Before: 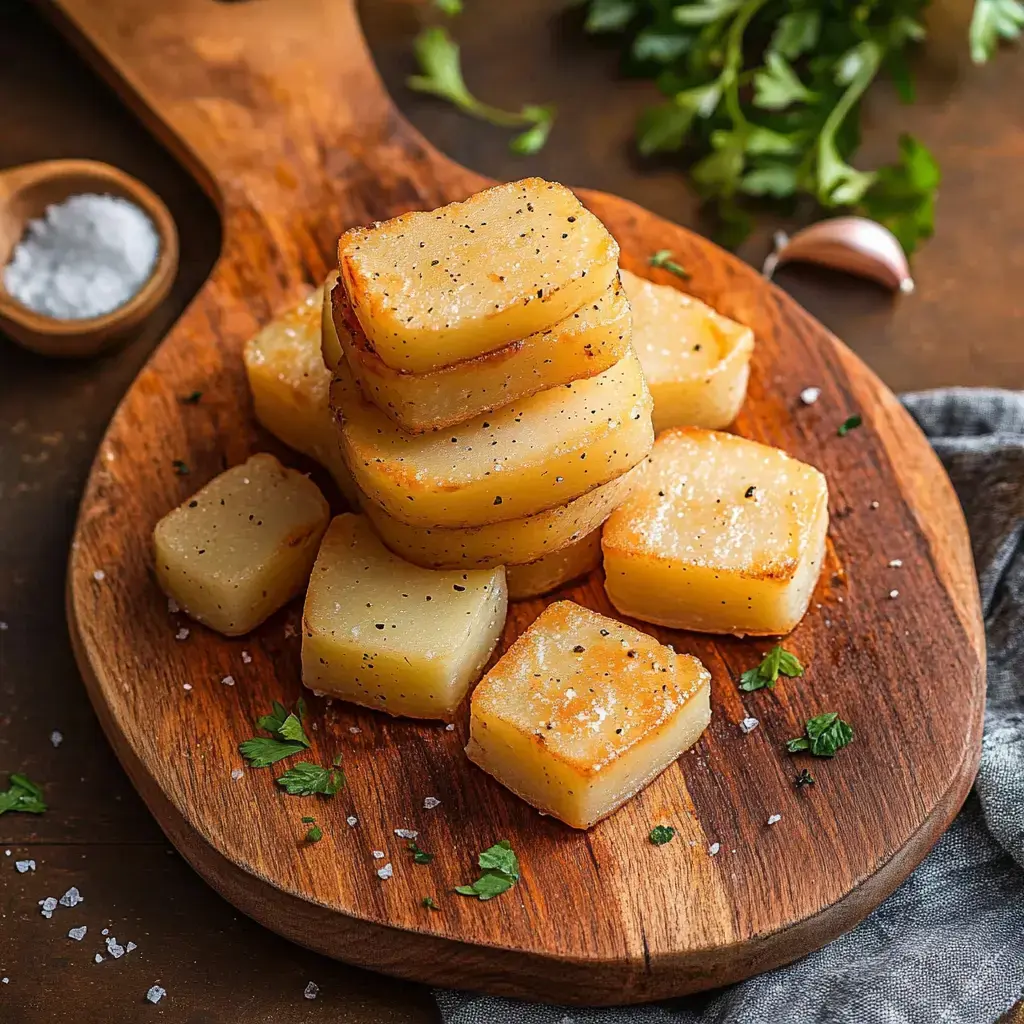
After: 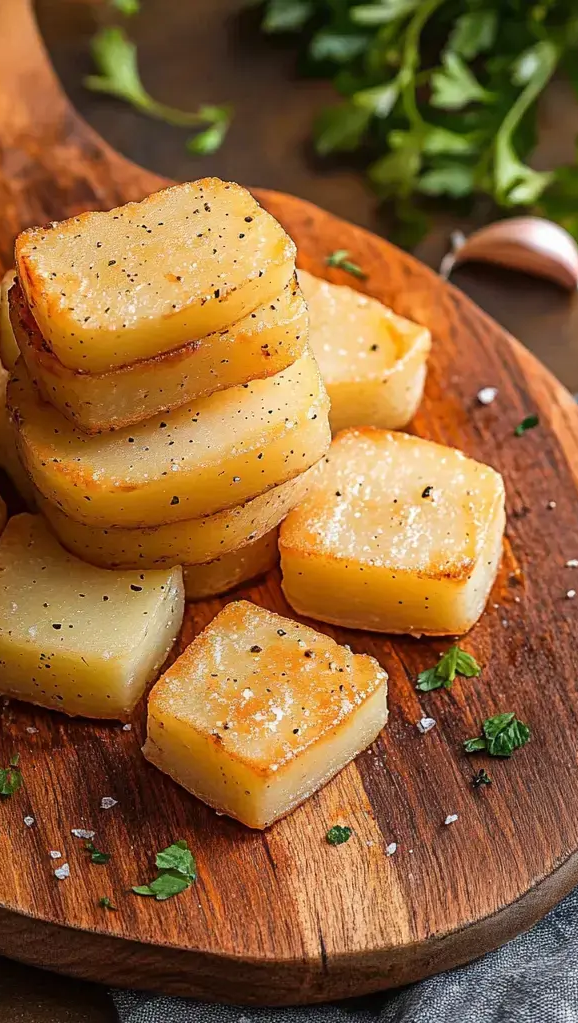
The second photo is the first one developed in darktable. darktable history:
crop: left 31.554%, top 0.003%, right 11.958%
